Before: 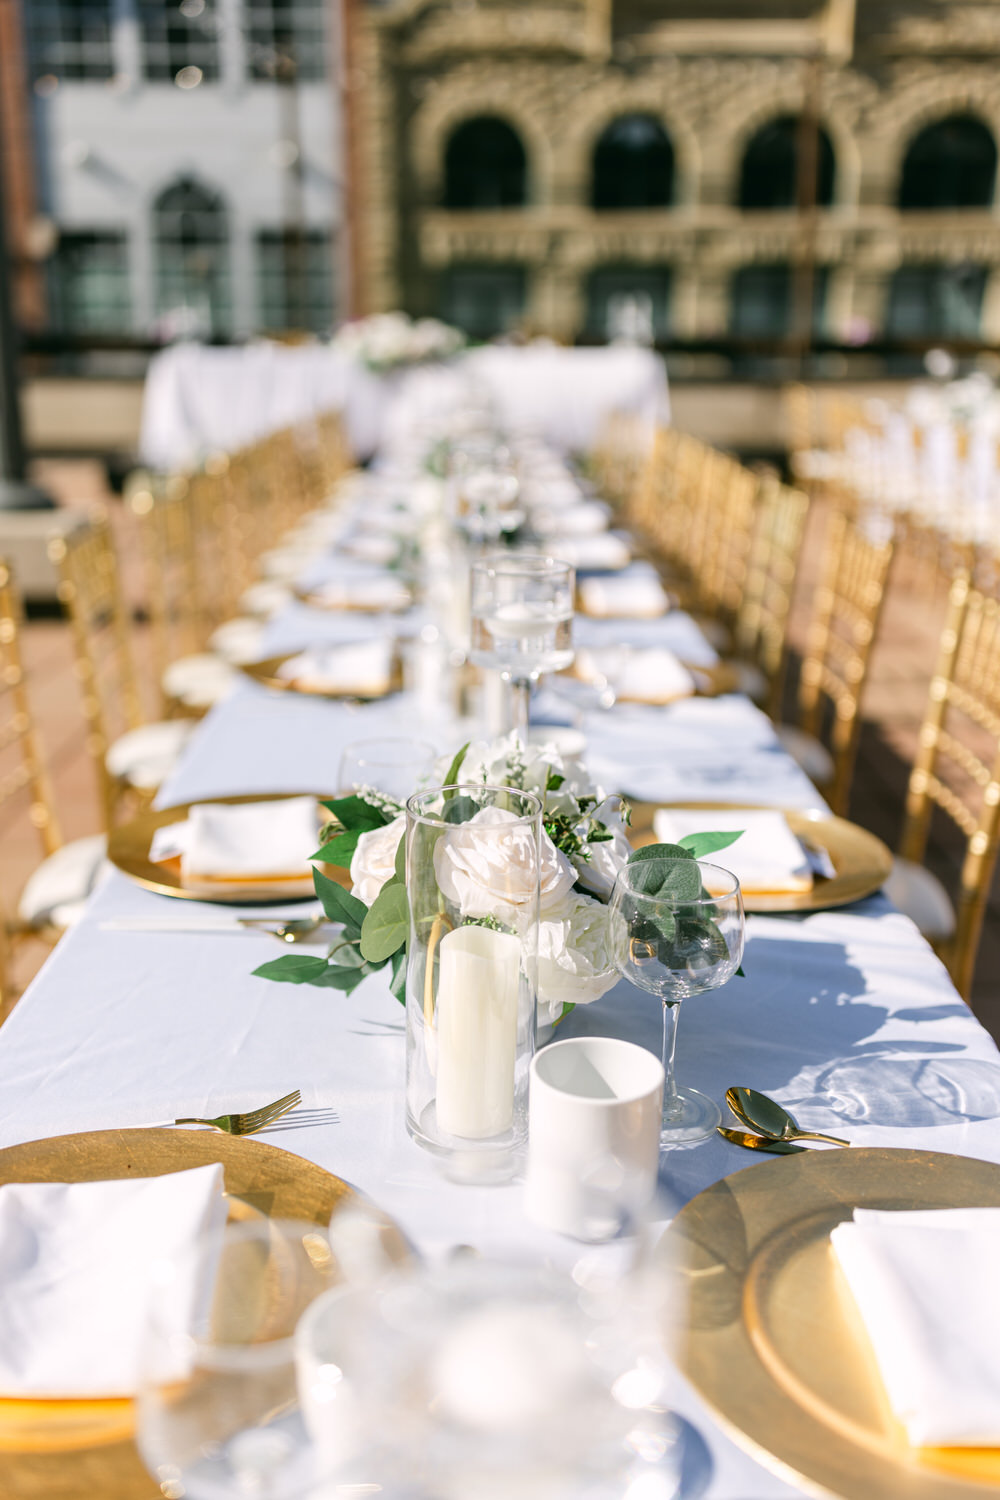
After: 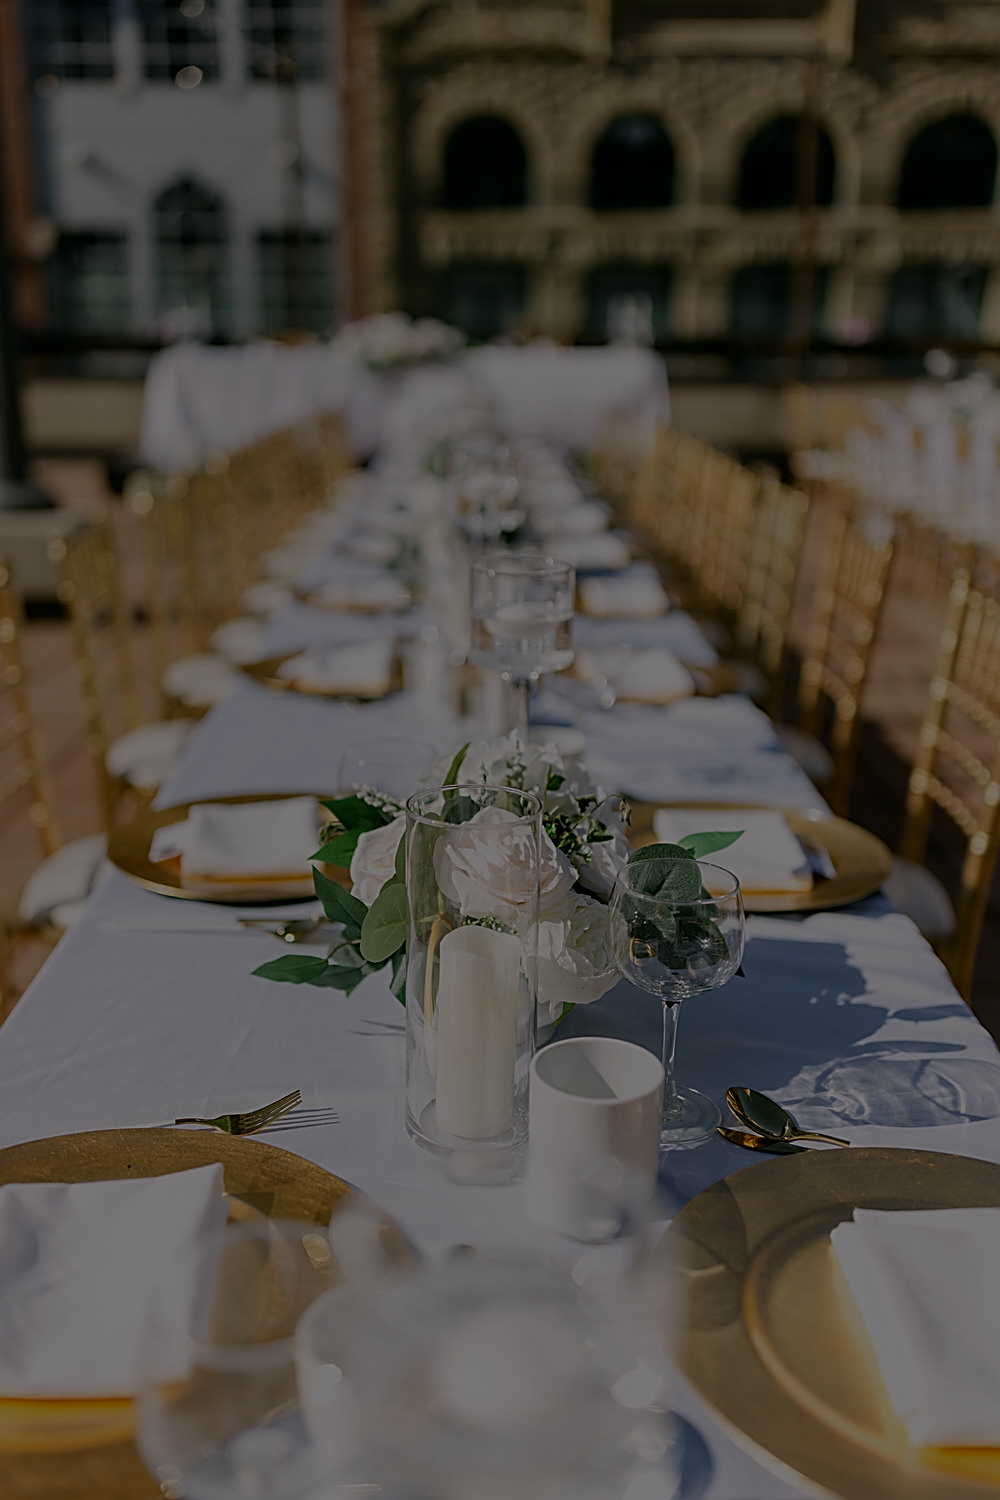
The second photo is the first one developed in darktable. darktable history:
contrast brightness saturation: contrast 0.08, saturation 0.02
exposure: exposure -2.446 EV, compensate highlight preservation false
sharpen: amount 1
